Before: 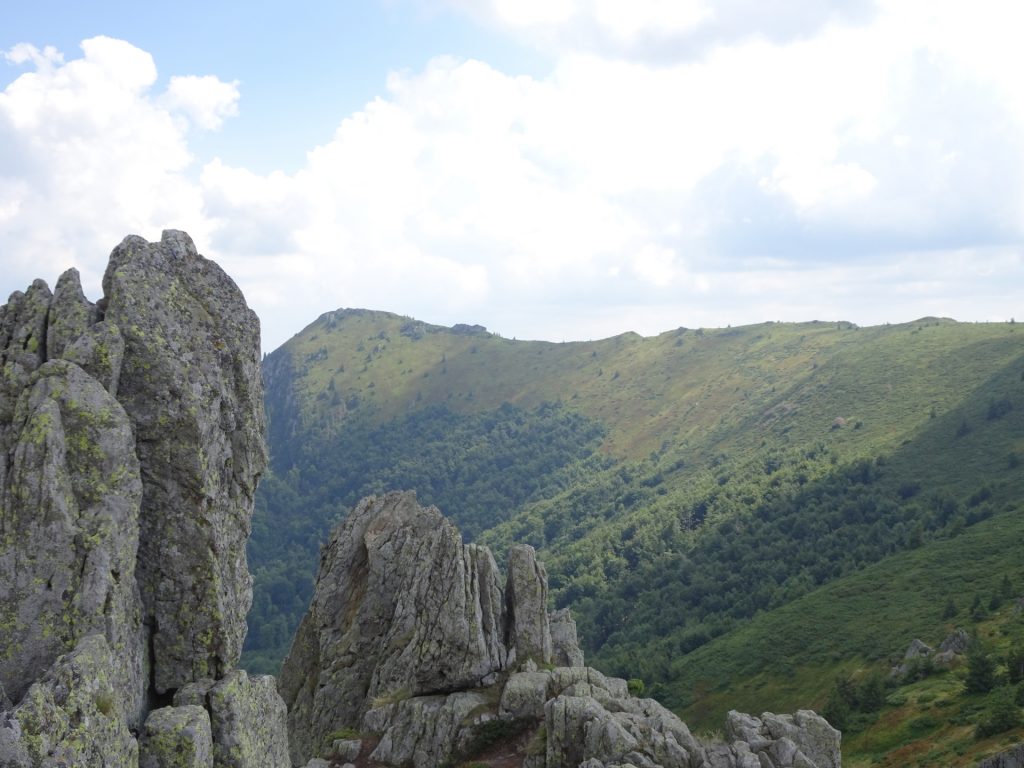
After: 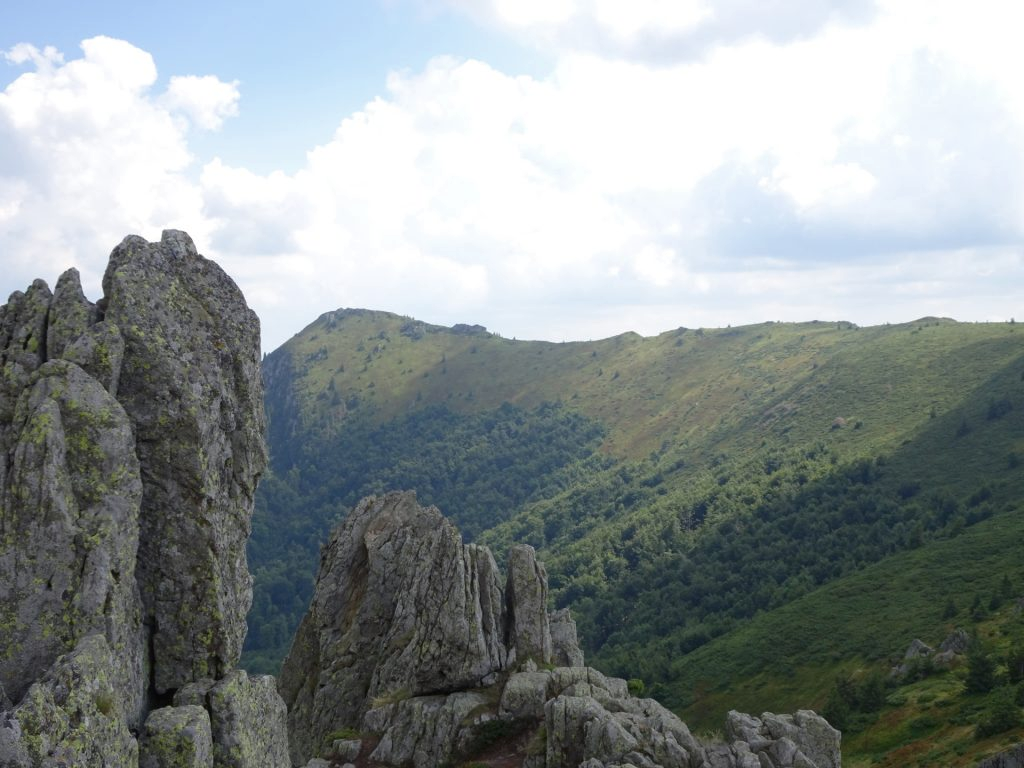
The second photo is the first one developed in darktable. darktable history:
tone equalizer: on, module defaults
contrast brightness saturation: brightness -0.09
